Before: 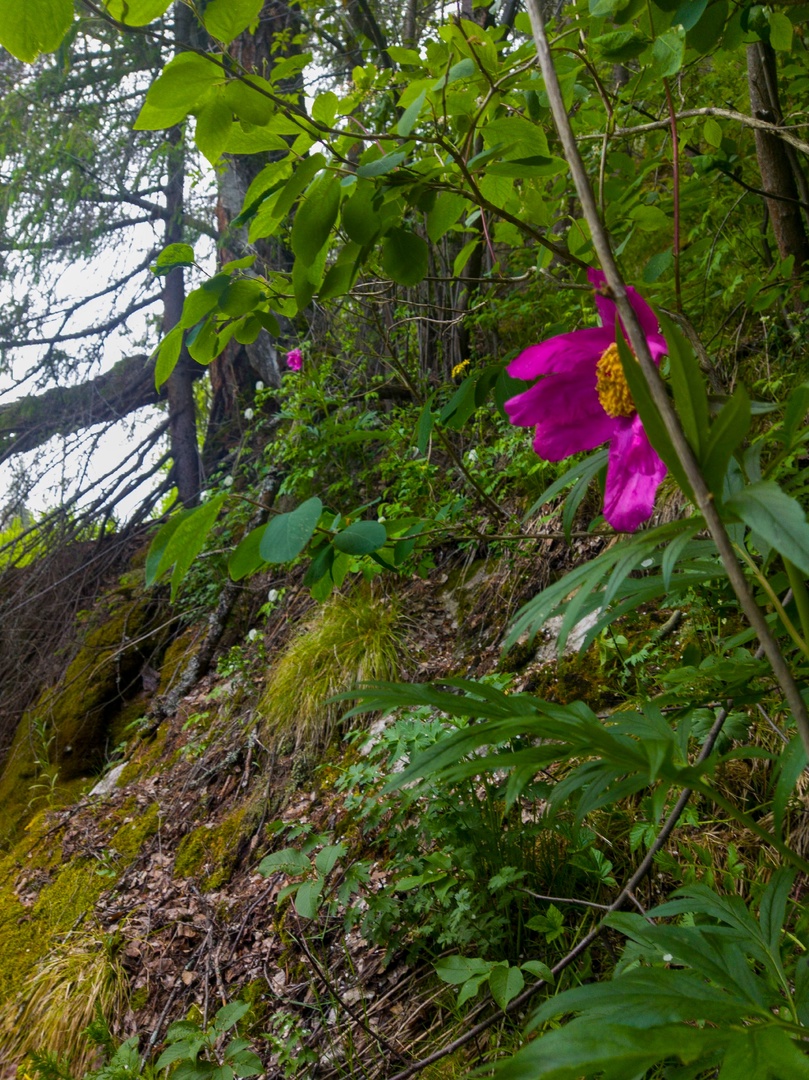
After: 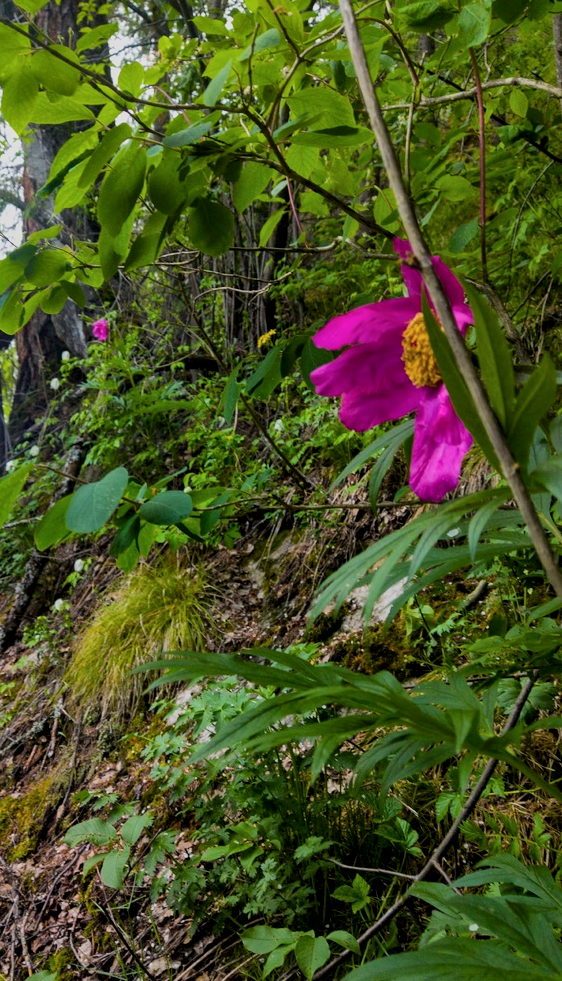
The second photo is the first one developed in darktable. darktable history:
exposure: exposure 0.375 EV, compensate highlight preservation false
crop and rotate: left 24.034%, top 2.838%, right 6.406%, bottom 6.299%
filmic rgb: black relative exposure -7.65 EV, white relative exposure 4.56 EV, hardness 3.61, color science v6 (2022)
local contrast: mode bilateral grid, contrast 20, coarseness 50, detail 120%, midtone range 0.2
color balance rgb: on, module defaults
